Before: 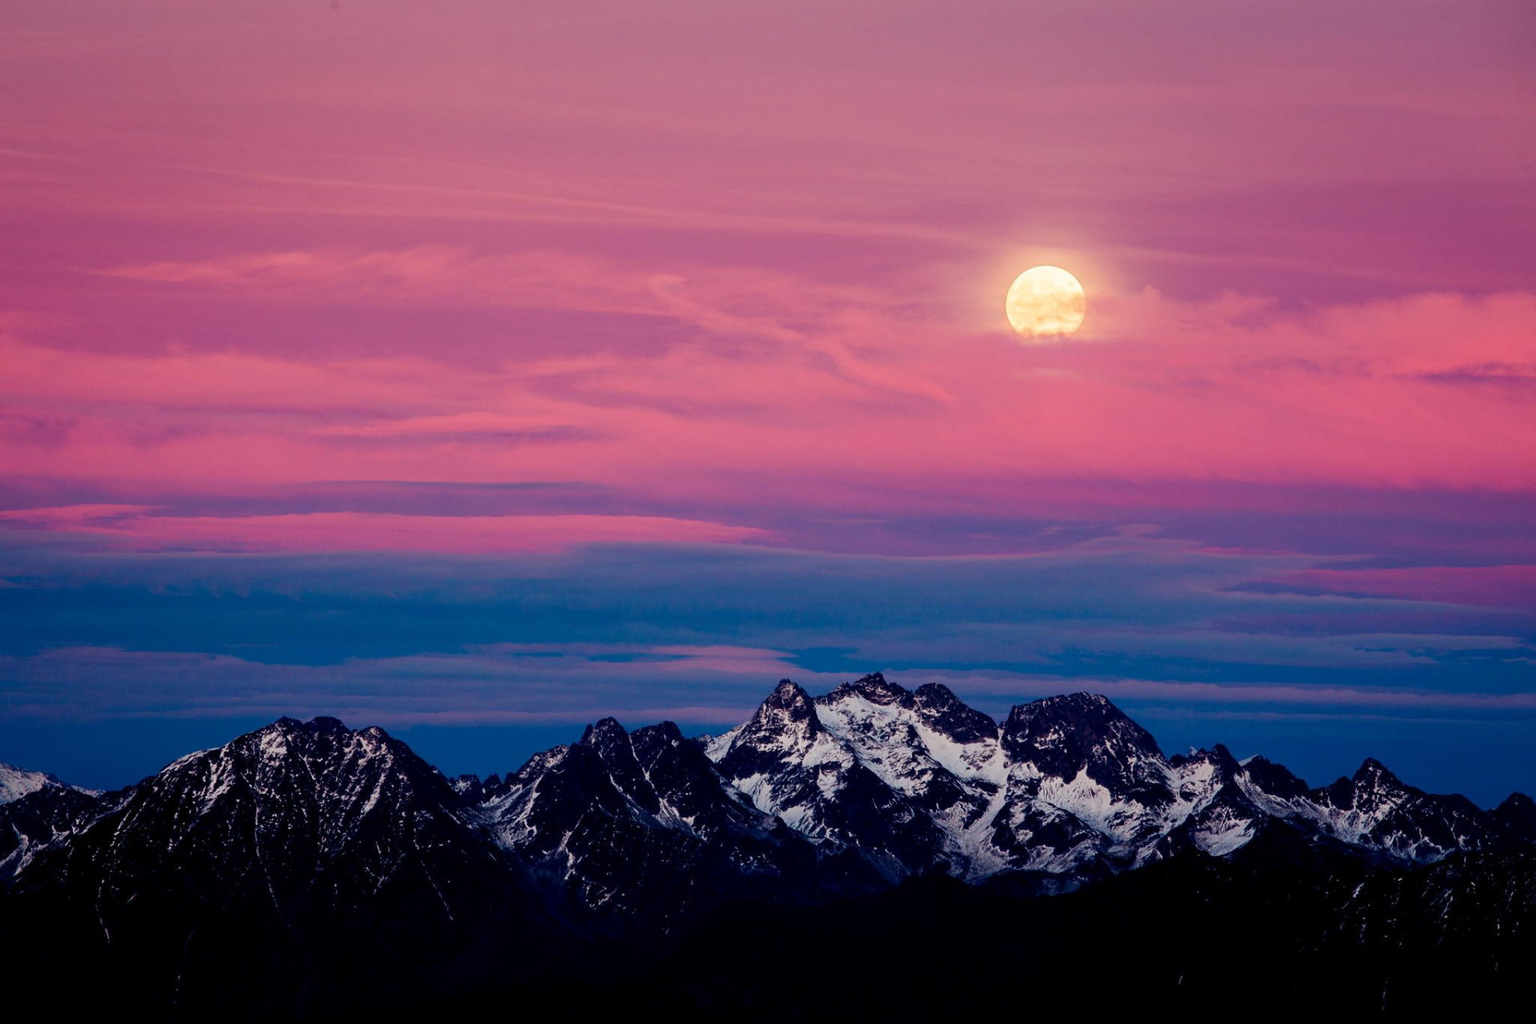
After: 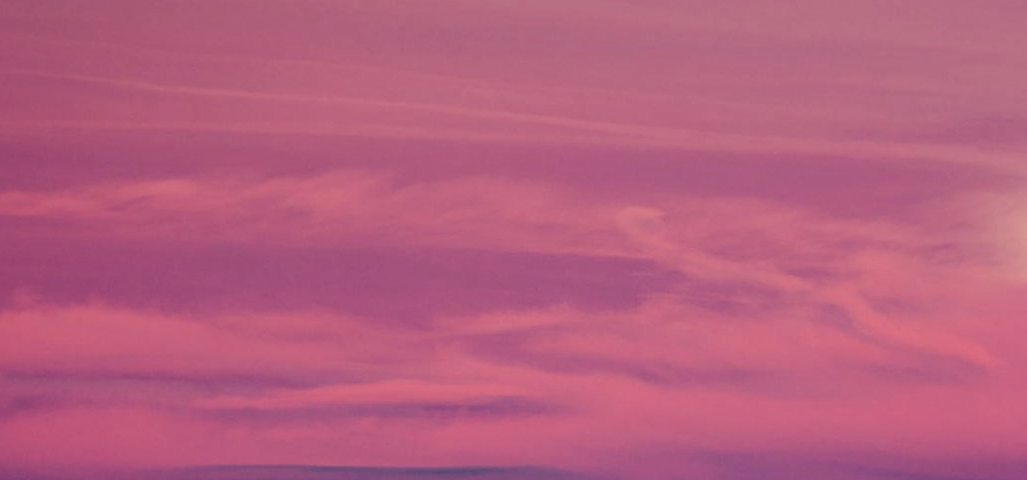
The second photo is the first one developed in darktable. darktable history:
filmic rgb: black relative exposure -5.05 EV, white relative exposure 3.99 EV, hardness 2.9, contrast 1.384, highlights saturation mix -30.67%
crop: left 10.14%, top 10.66%, right 36.349%, bottom 51.827%
exposure: exposure -0.206 EV, compensate highlight preservation false
